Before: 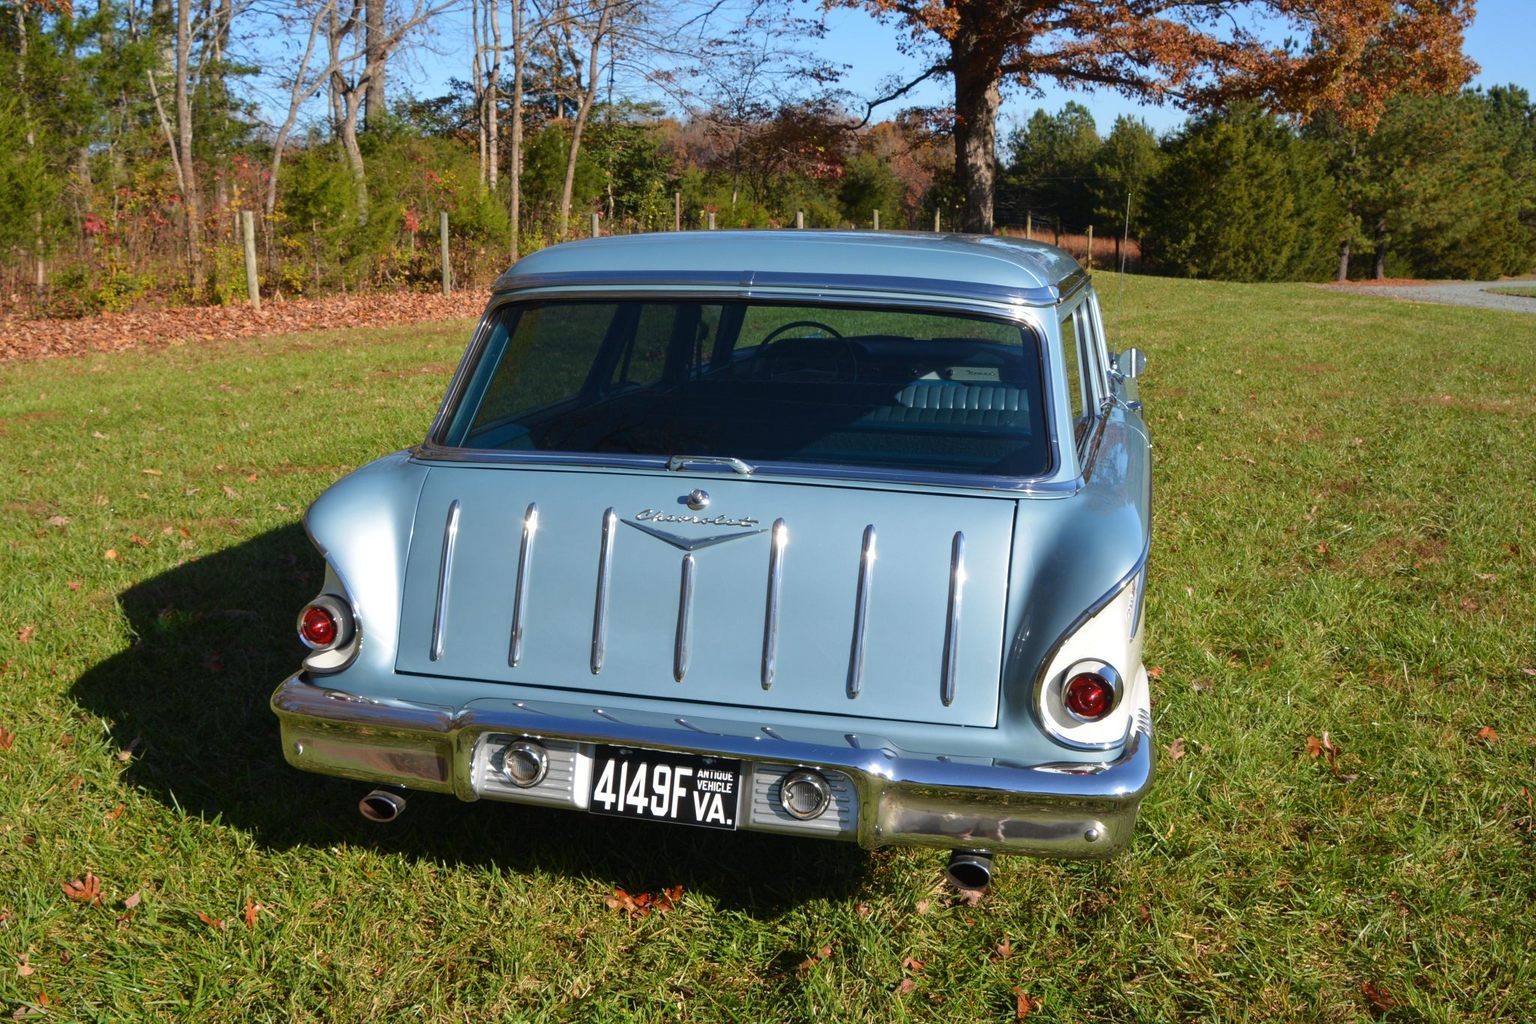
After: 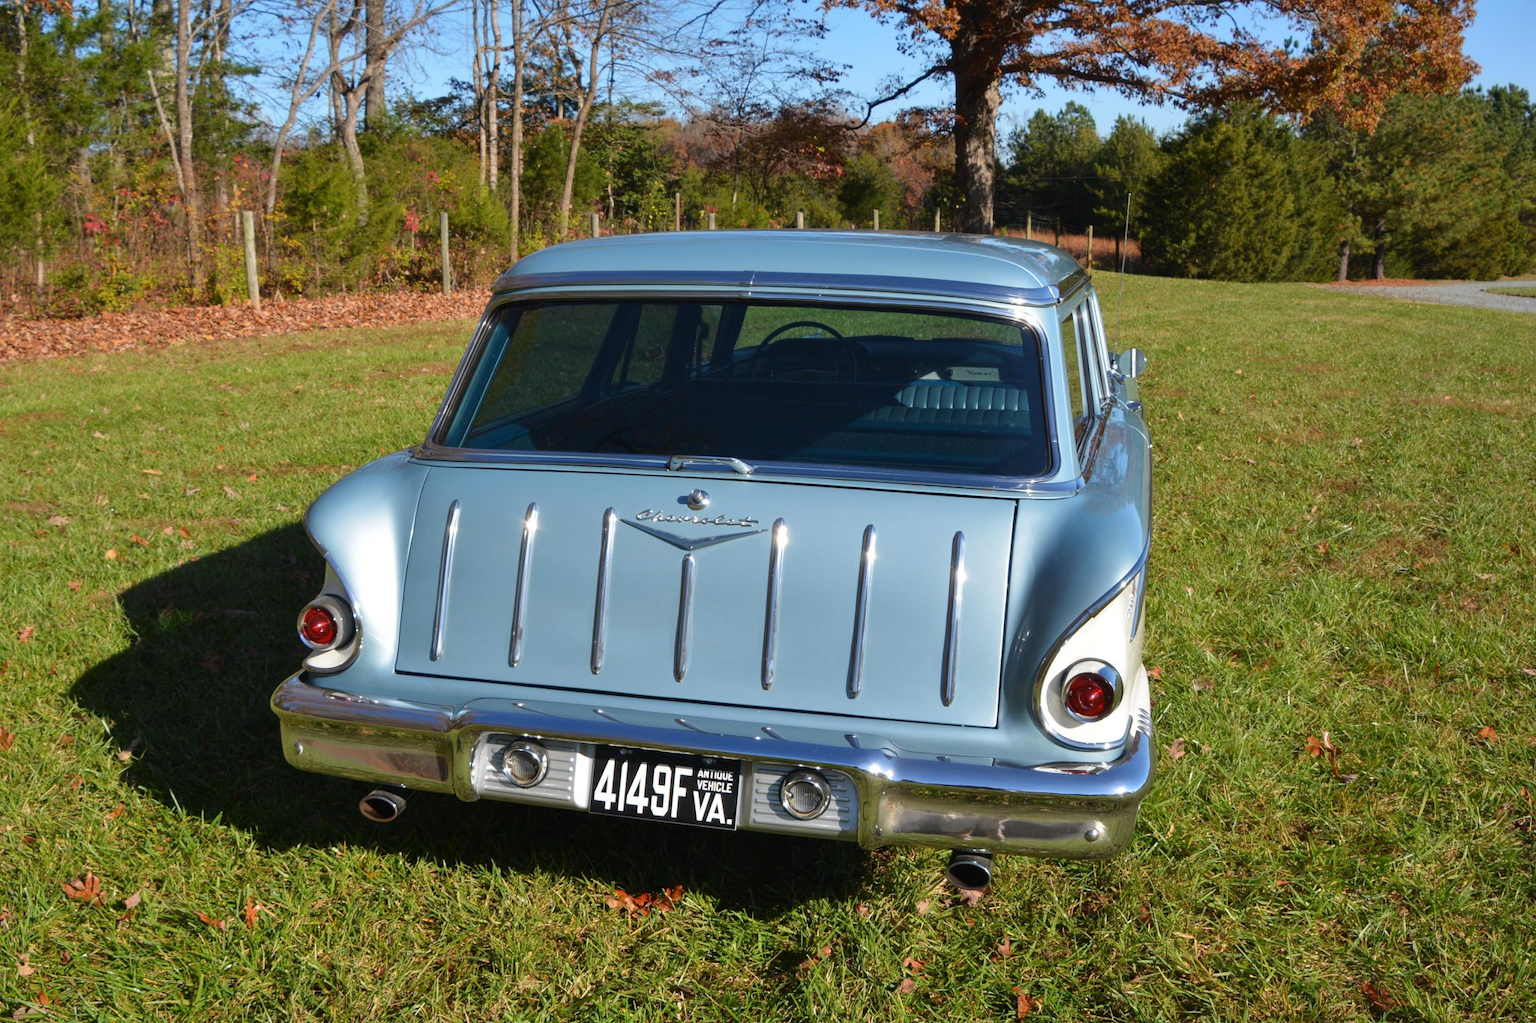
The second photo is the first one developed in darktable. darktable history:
exposure: compensate highlight preservation false
shadows and highlights: shadows 30.63, highlights -63.22, shadows color adjustment 98%, highlights color adjustment 58.61%, soften with gaussian
